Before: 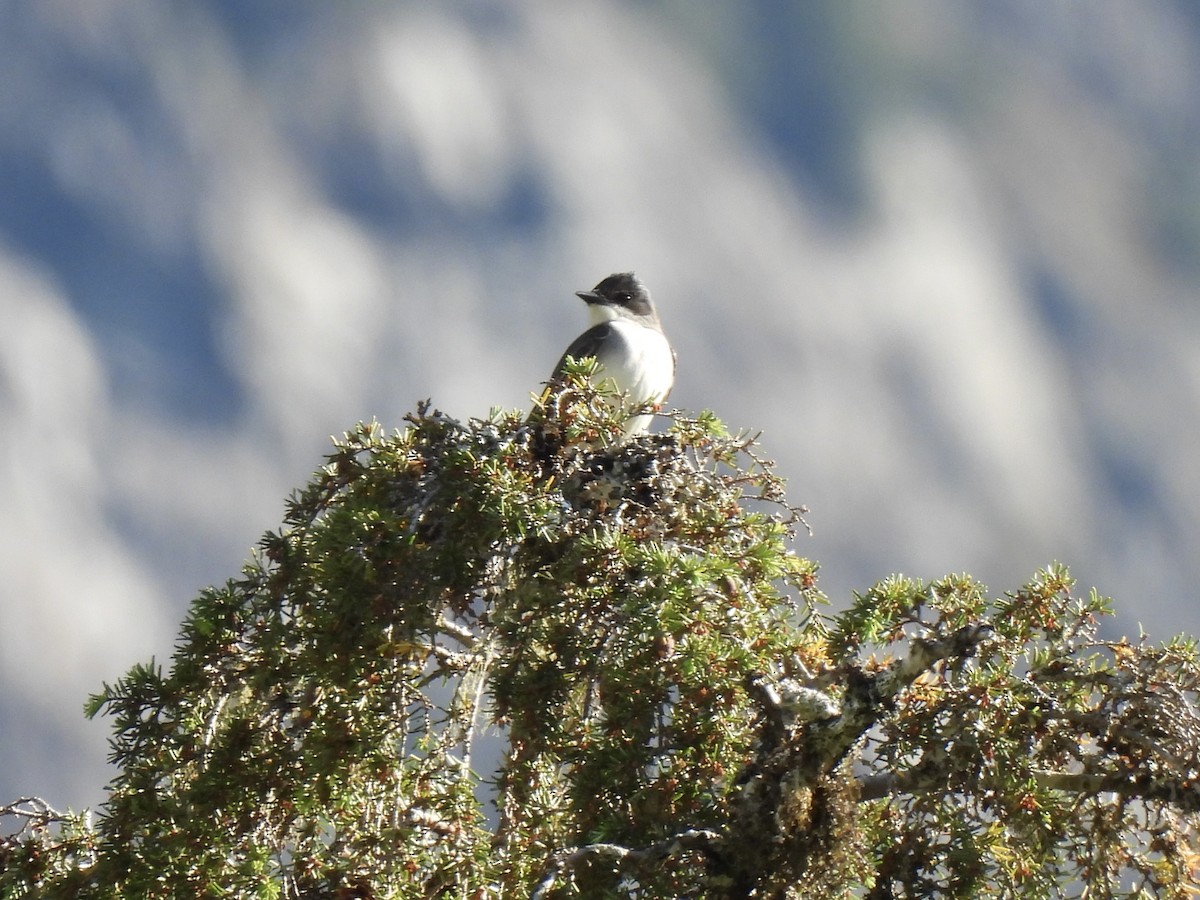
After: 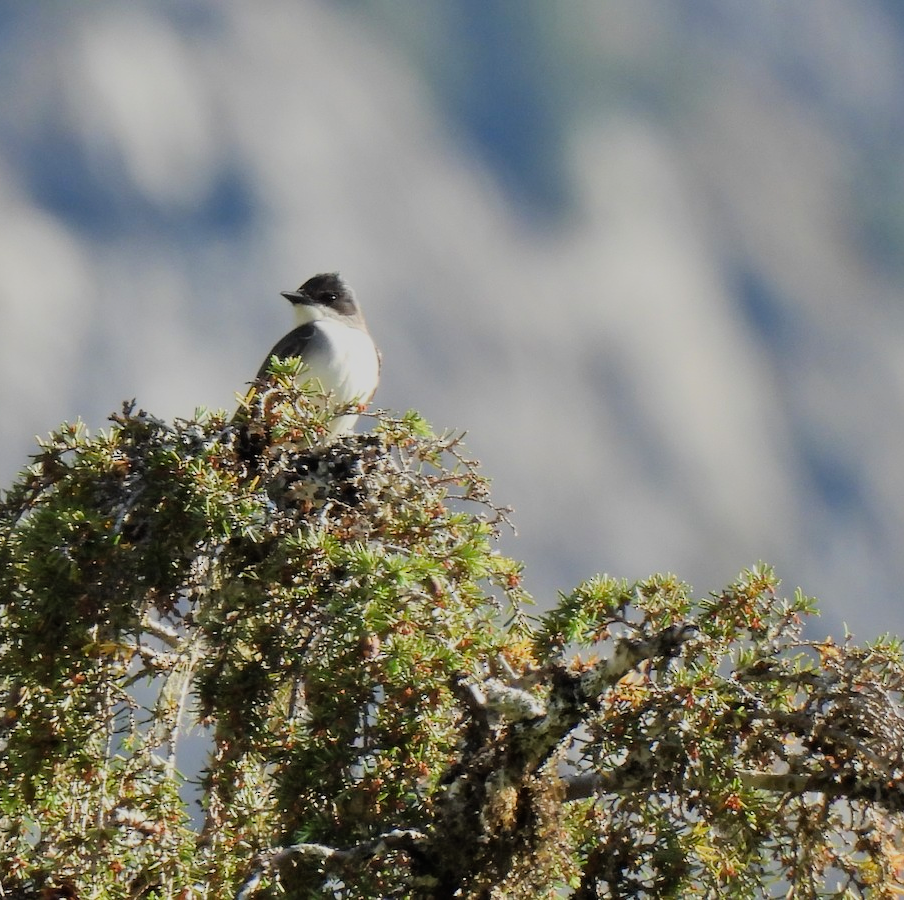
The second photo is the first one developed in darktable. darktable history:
filmic rgb: black relative exposure -8.42 EV, white relative exposure 4.68 EV, hardness 3.82, color science v6 (2022)
shadows and highlights: soften with gaussian
crop and rotate: left 24.6%
